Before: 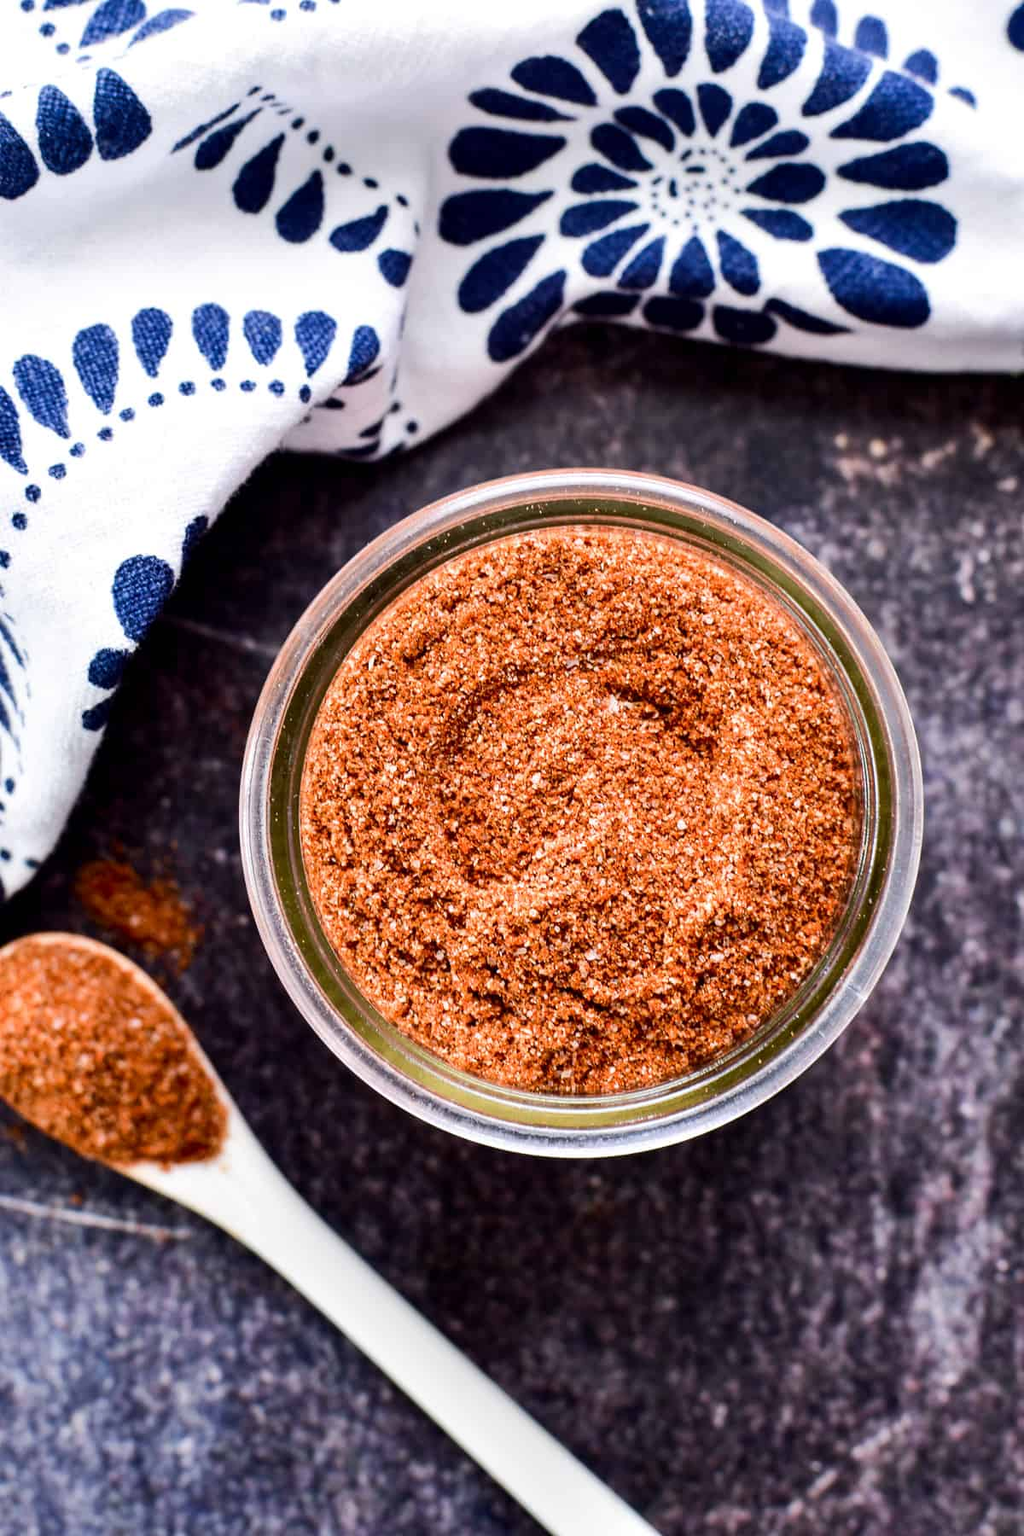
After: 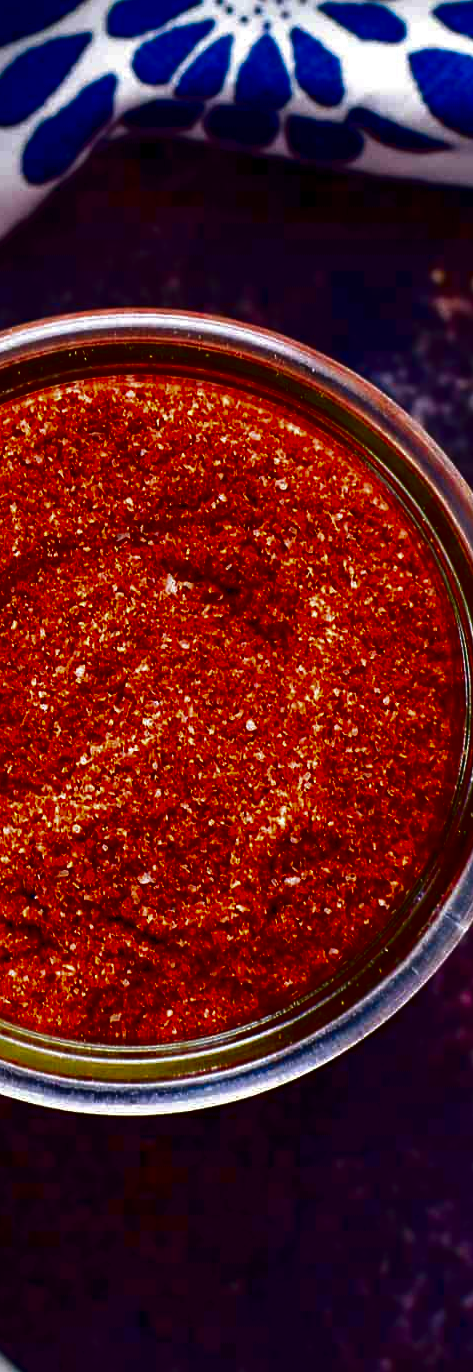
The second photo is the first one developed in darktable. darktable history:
crop: left 45.721%, top 13.393%, right 14.118%, bottom 10.01%
contrast brightness saturation: brightness -1, saturation 1
